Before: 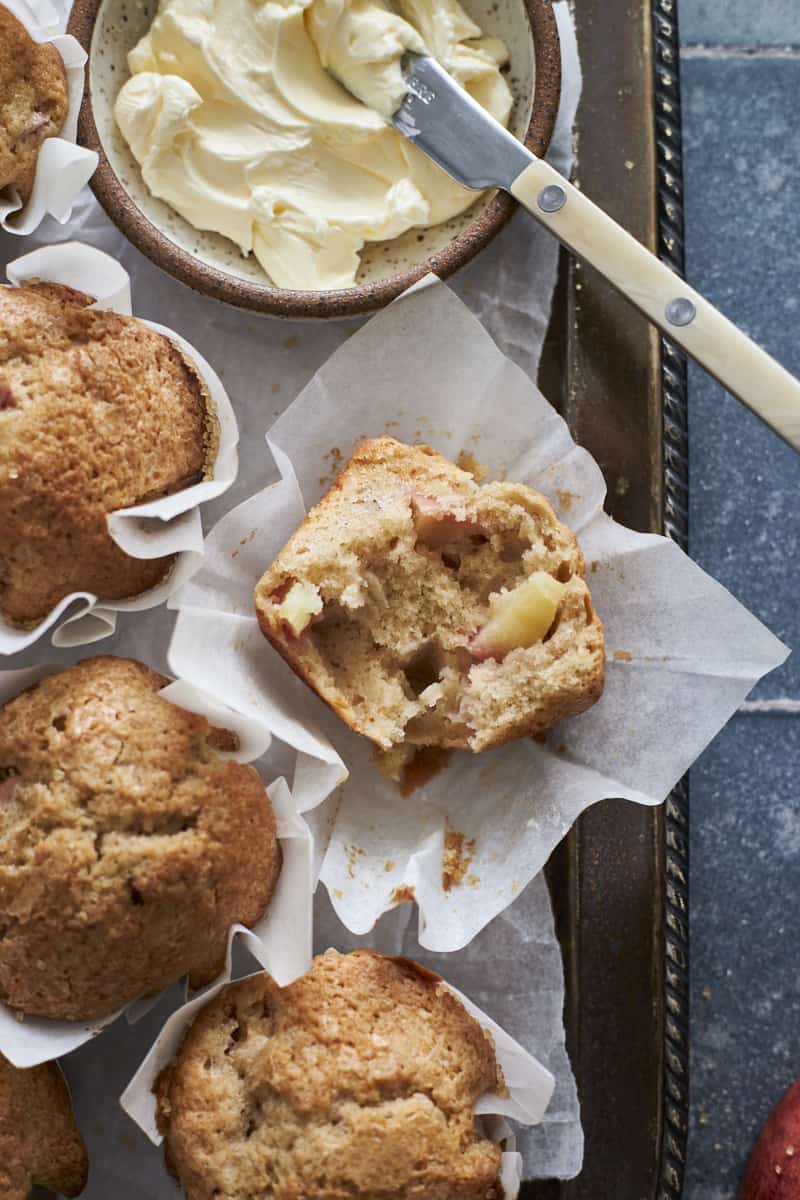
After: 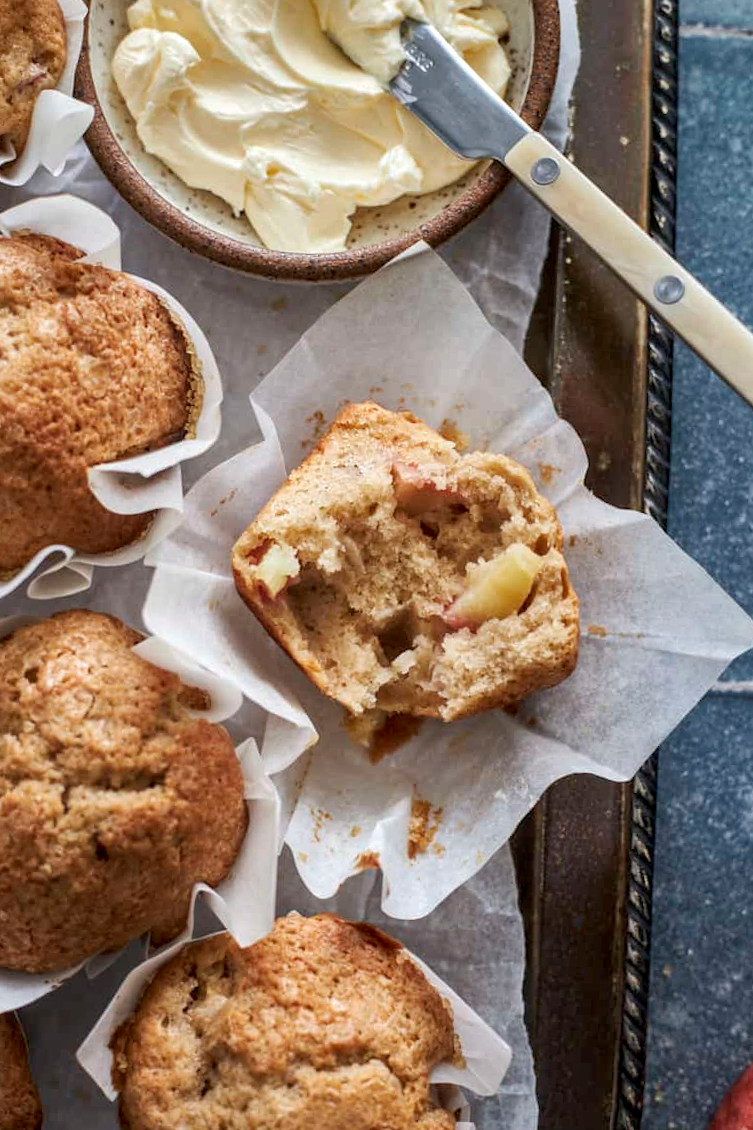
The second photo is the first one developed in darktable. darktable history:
rotate and perspective: automatic cropping original format, crop left 0, crop top 0
crop and rotate: angle -2.38°
local contrast: on, module defaults
shadows and highlights: shadows 25, highlights -25
